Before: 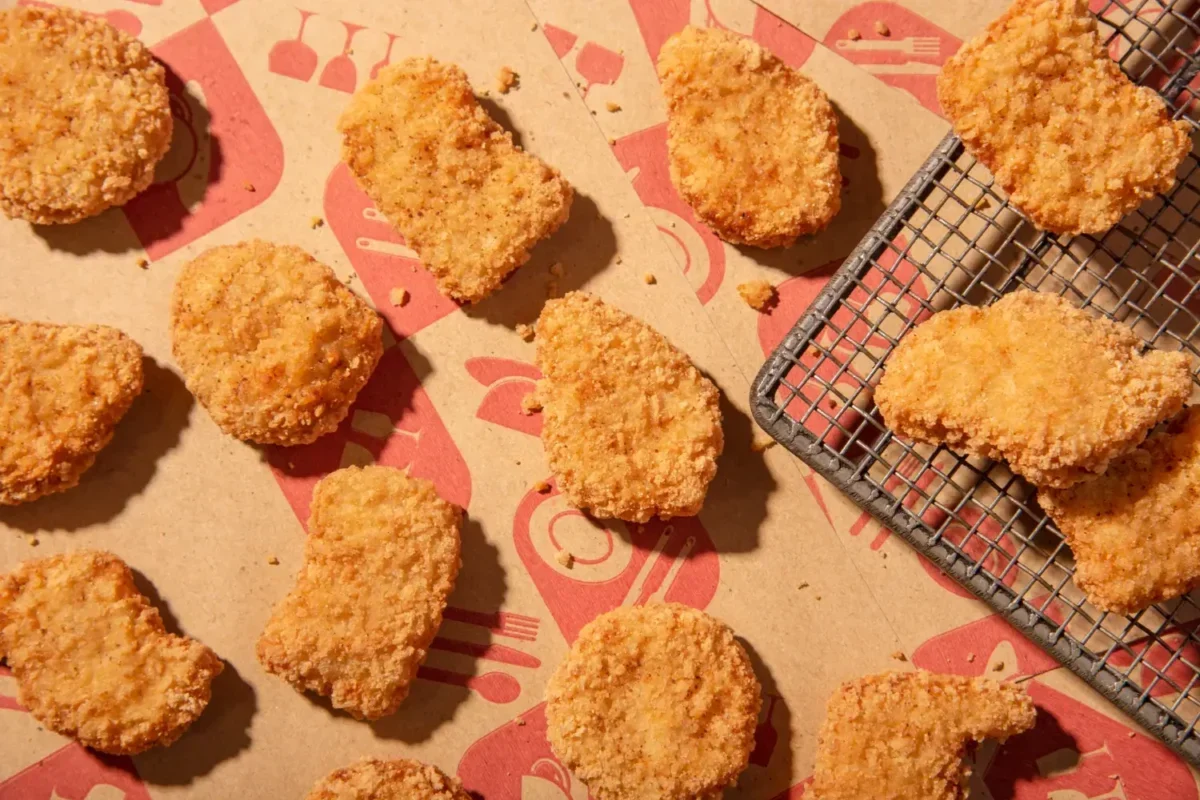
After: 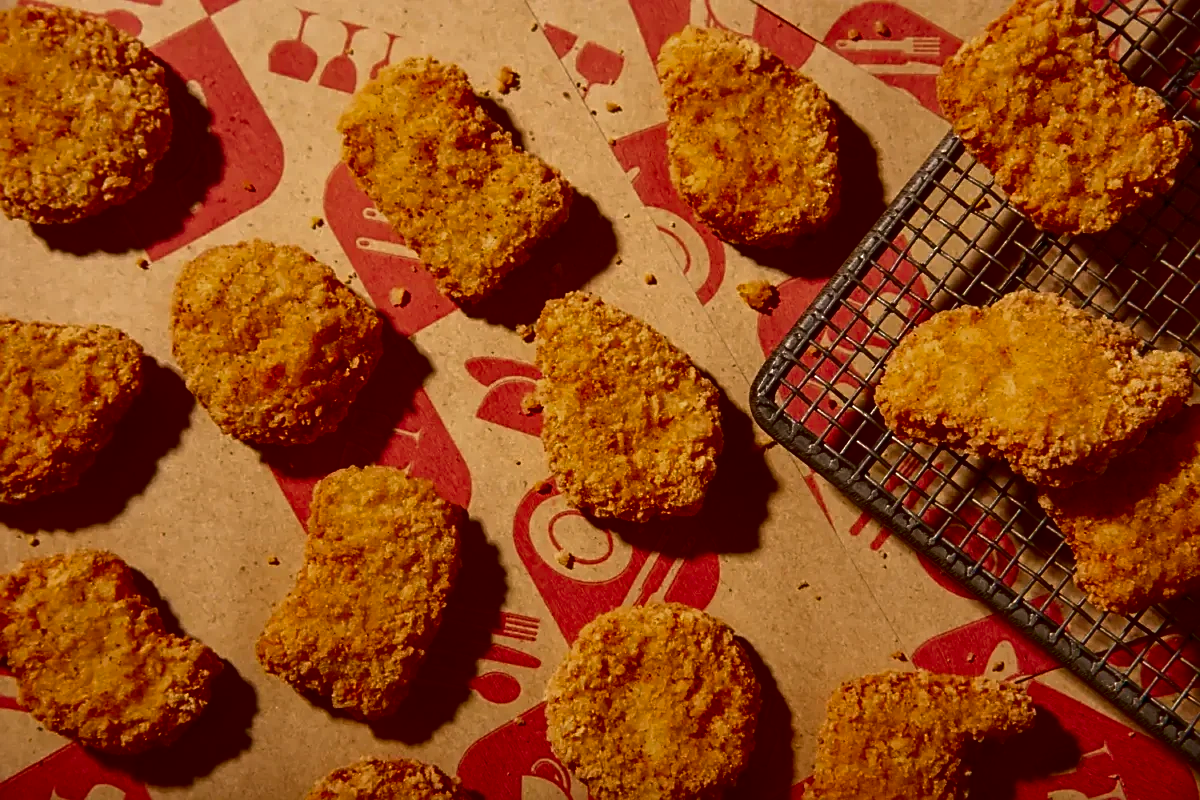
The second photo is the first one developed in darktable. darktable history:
sharpen: on, module defaults
contrast brightness saturation: contrast 0.09, brightness -0.59, saturation 0.17
shadows and highlights: shadows 22.7, highlights -48.71, soften with gaussian
